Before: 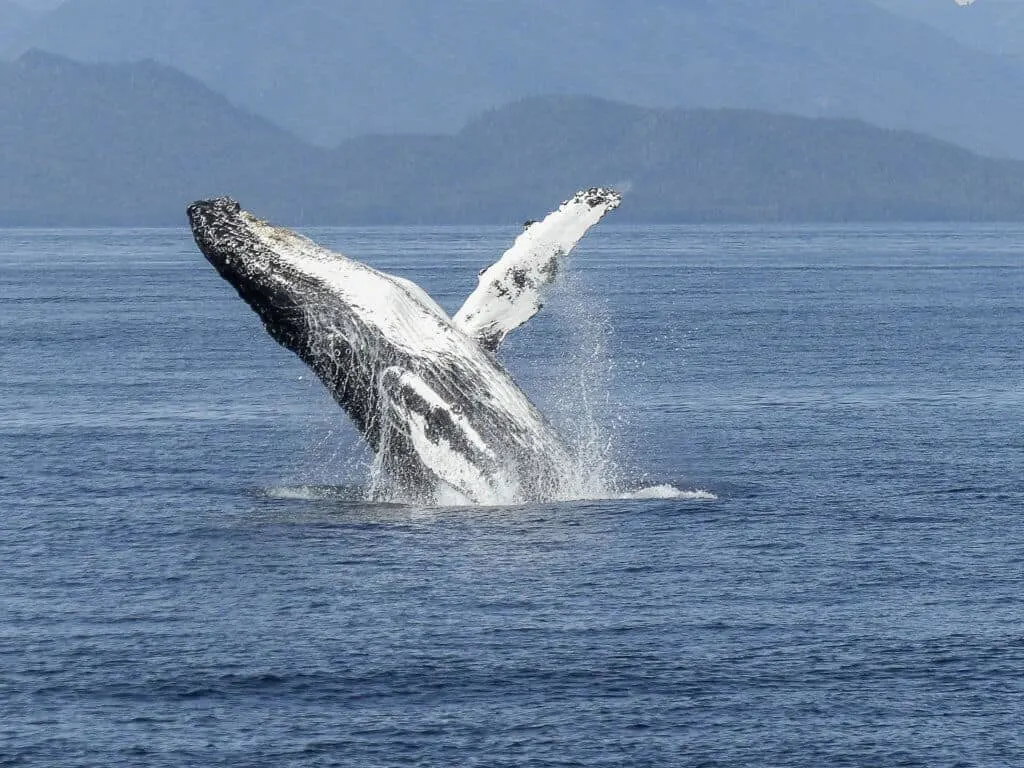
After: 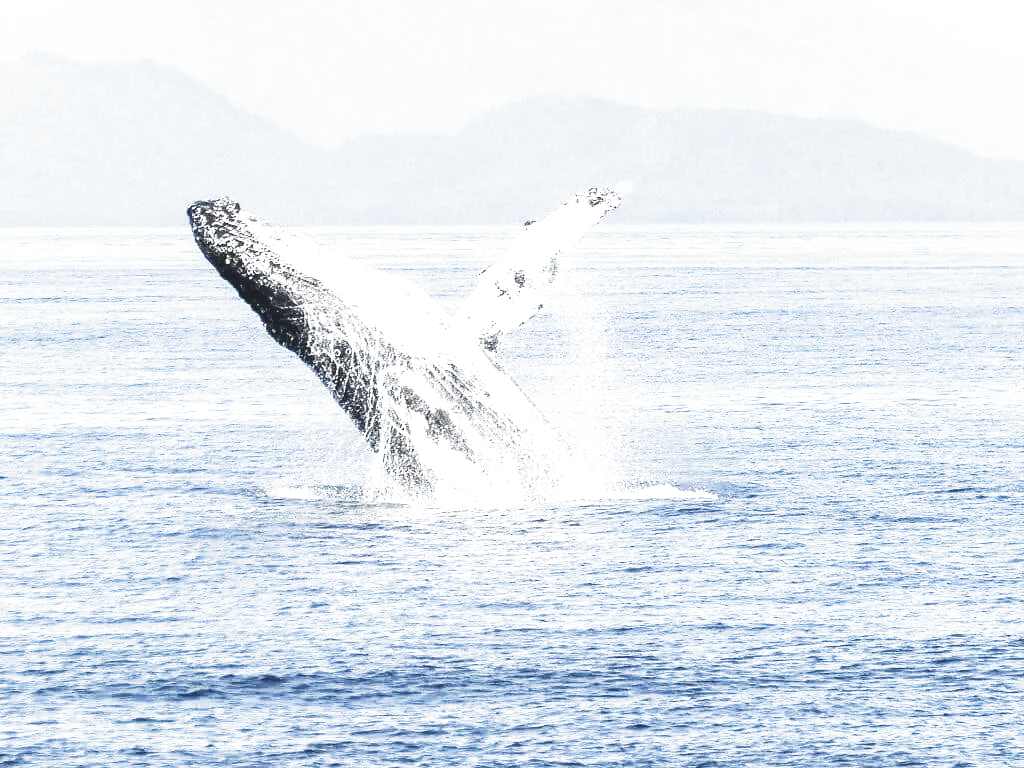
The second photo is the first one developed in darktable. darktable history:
tone equalizer: -8 EV -1.08 EV, -7 EV -1.01 EV, -6 EV -0.867 EV, -5 EV -0.578 EV, -3 EV 0.578 EV, -2 EV 0.867 EV, -1 EV 1.01 EV, +0 EV 1.08 EV, edges refinement/feathering 500, mask exposure compensation -1.57 EV, preserve details no
color balance: lift [1.007, 1, 1, 1], gamma [1.097, 1, 1, 1]
exposure: black level correction 0, exposure 0.7 EV, compensate exposure bias true, compensate highlight preservation false
filmic rgb: middle gray luminance 9.23%, black relative exposure -10.55 EV, white relative exposure 3.45 EV, threshold 6 EV, target black luminance 0%, hardness 5.98, latitude 59.69%, contrast 1.087, highlights saturation mix 5%, shadows ↔ highlights balance 29.23%, add noise in highlights 0, preserve chrominance no, color science v3 (2019), use custom middle-gray values true, iterations of high-quality reconstruction 0, contrast in highlights soft, enable highlight reconstruction true
